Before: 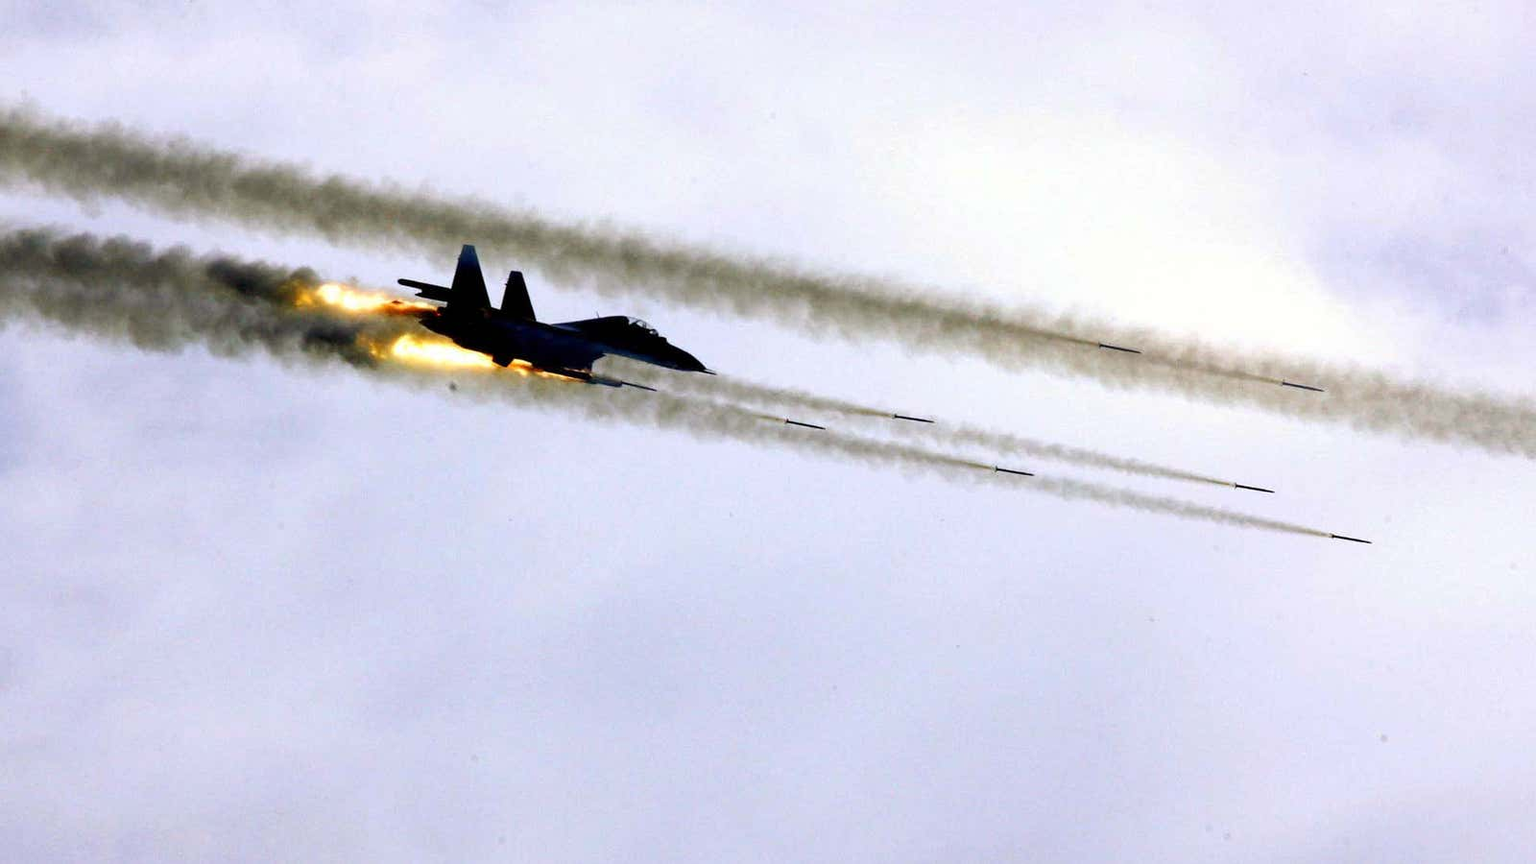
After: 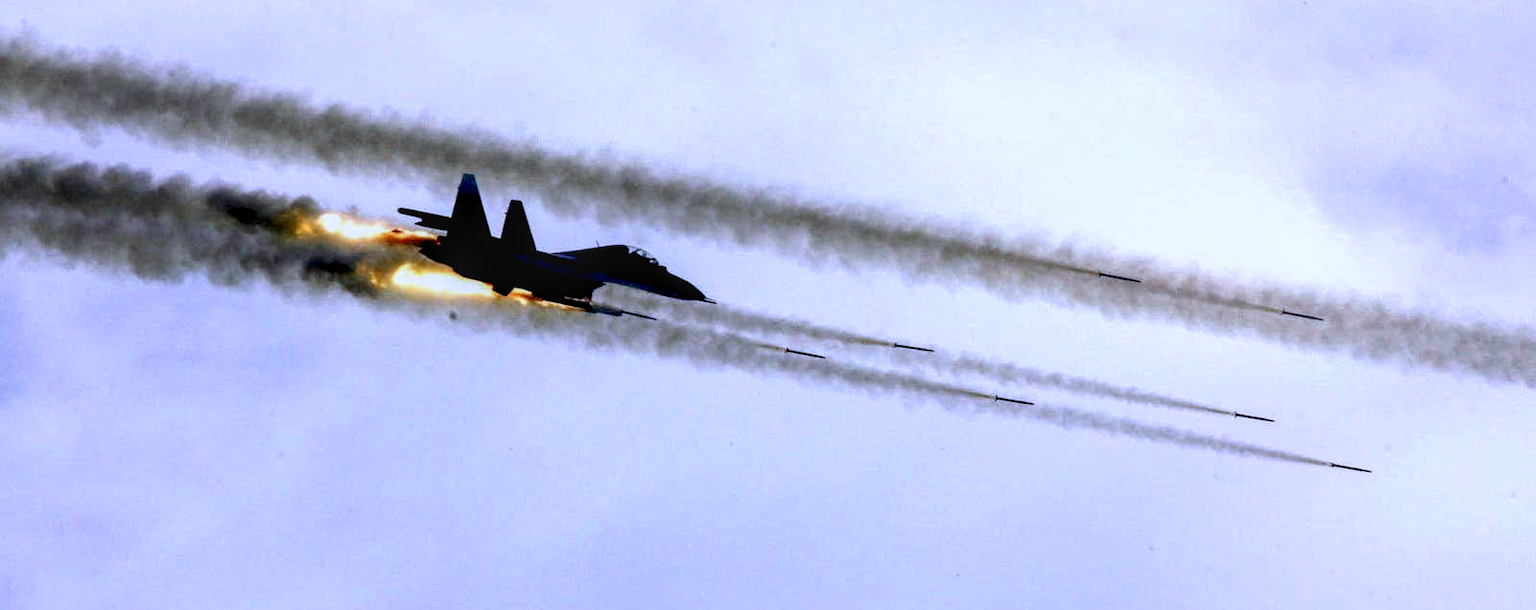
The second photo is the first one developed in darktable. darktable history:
local contrast: detail 130%
exposure: black level correction 0.009, exposure -0.159 EV, compensate highlight preservation false
crop and rotate: top 8.293%, bottom 20.996%
color calibration: illuminant as shot in camera, x 0.379, y 0.396, temperature 4138.76 K
